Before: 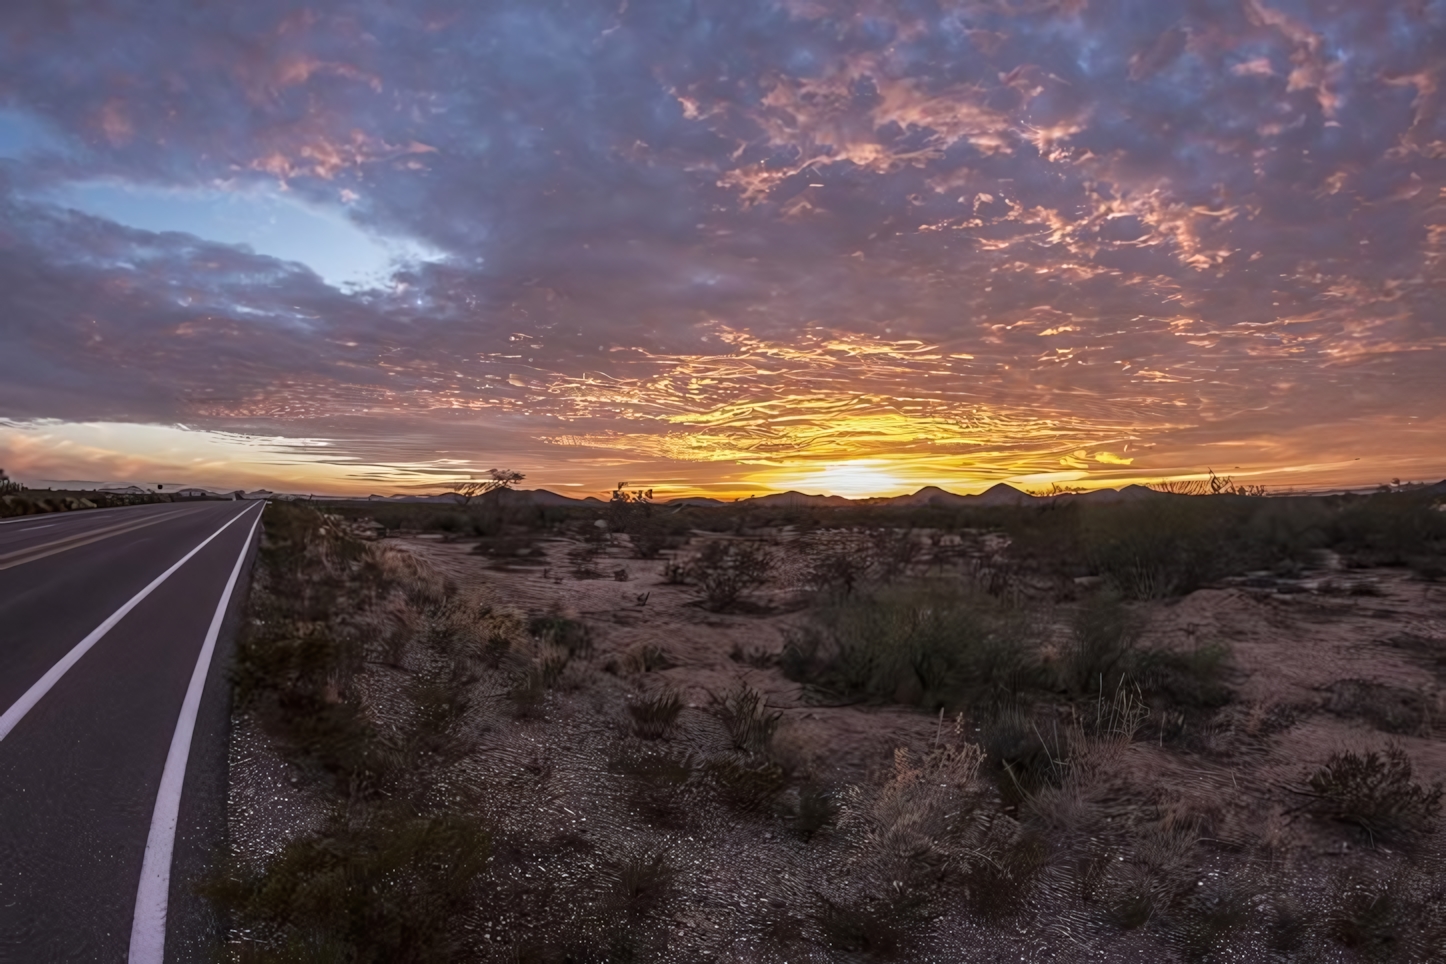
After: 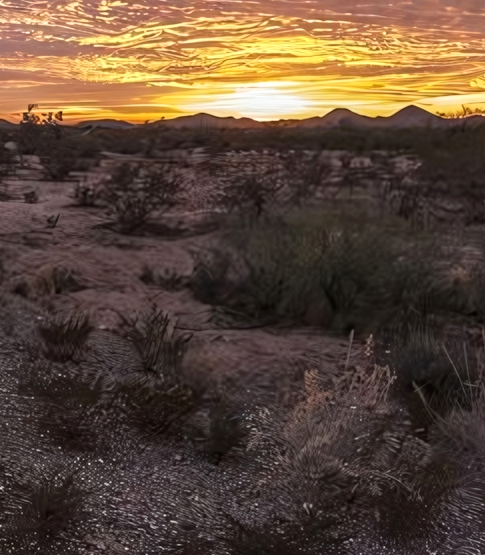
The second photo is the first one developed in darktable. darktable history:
exposure: exposure 0.201 EV, compensate highlight preservation false
crop: left 40.823%, top 39.273%, right 25.619%, bottom 3.064%
